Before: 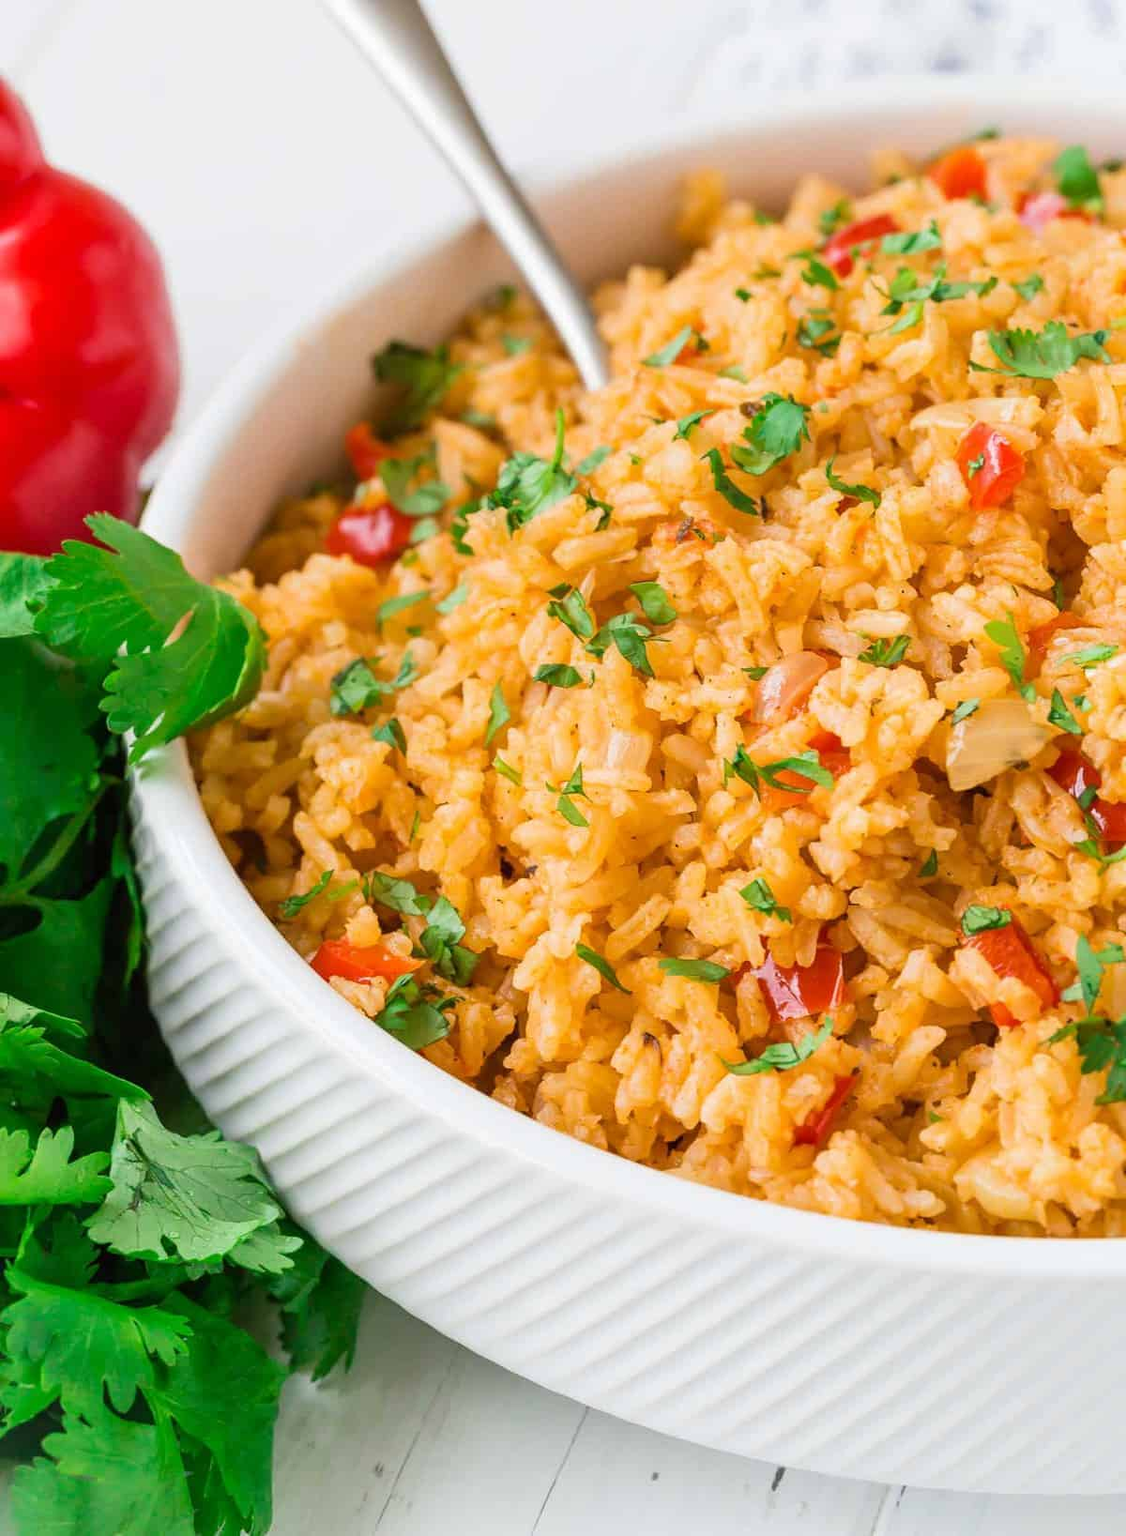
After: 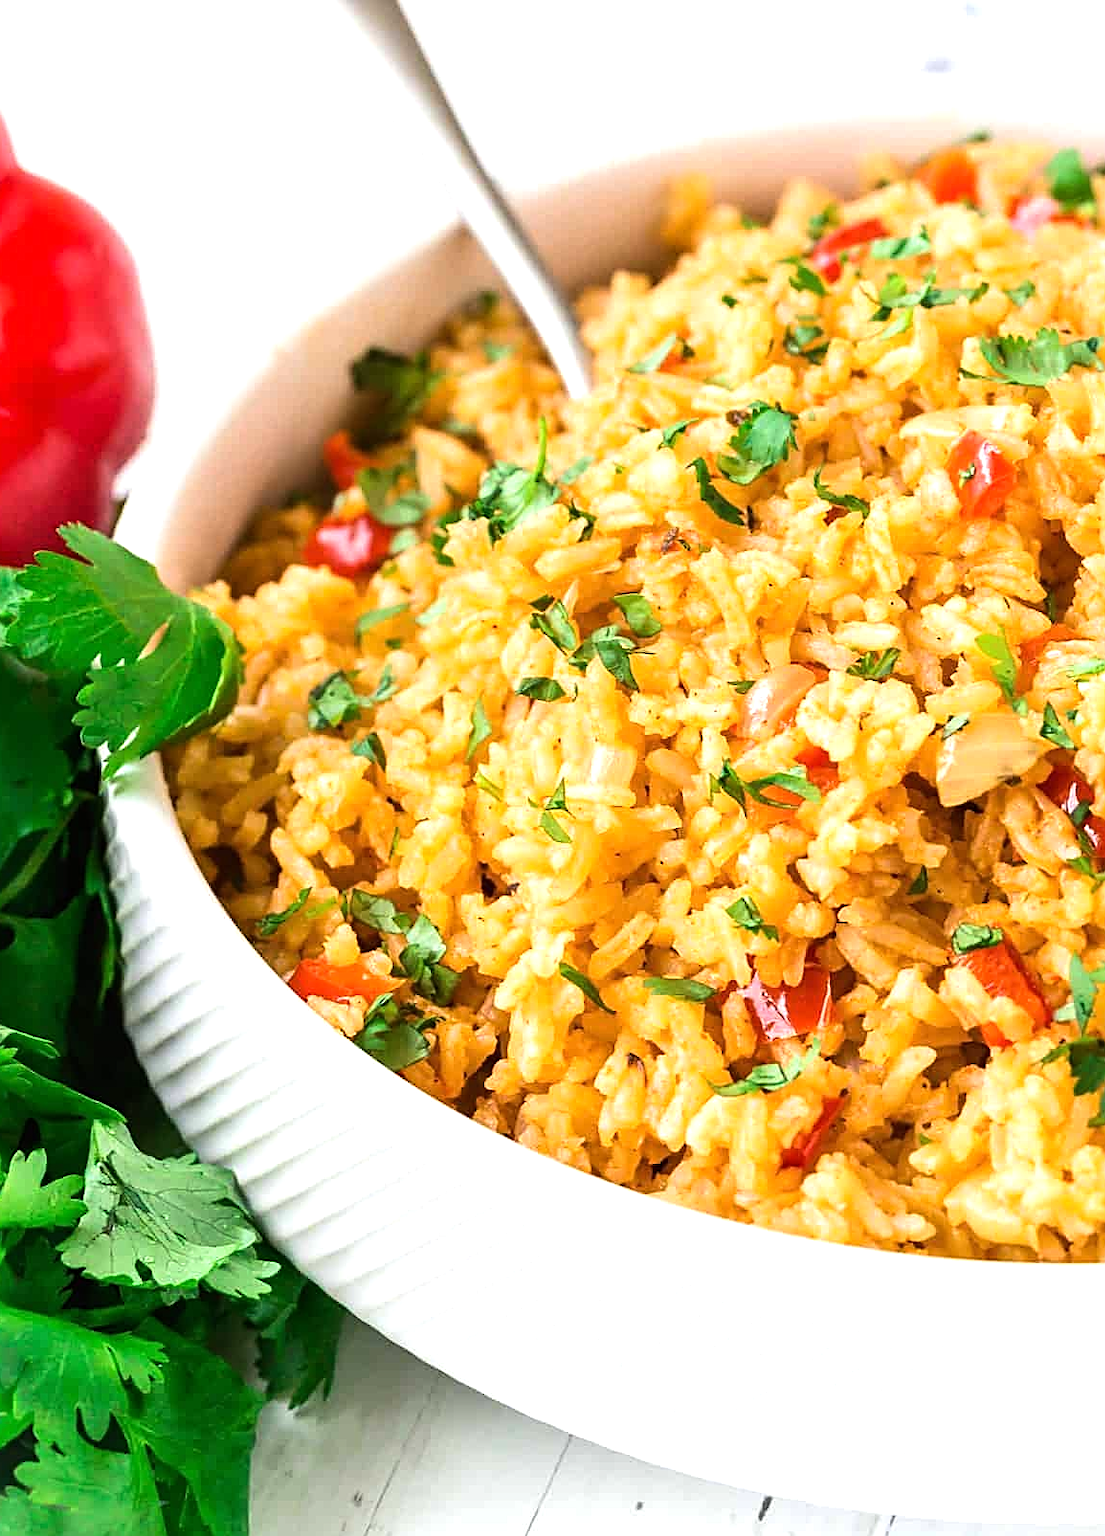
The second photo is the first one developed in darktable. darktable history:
crop and rotate: left 2.551%, right 1.129%, bottom 1.945%
sharpen: on, module defaults
tone equalizer: -8 EV -0.787 EV, -7 EV -0.691 EV, -6 EV -0.64 EV, -5 EV -0.425 EV, -3 EV 0.376 EV, -2 EV 0.6 EV, -1 EV 0.692 EV, +0 EV 0.772 EV, edges refinement/feathering 500, mask exposure compensation -1.57 EV, preserve details no
